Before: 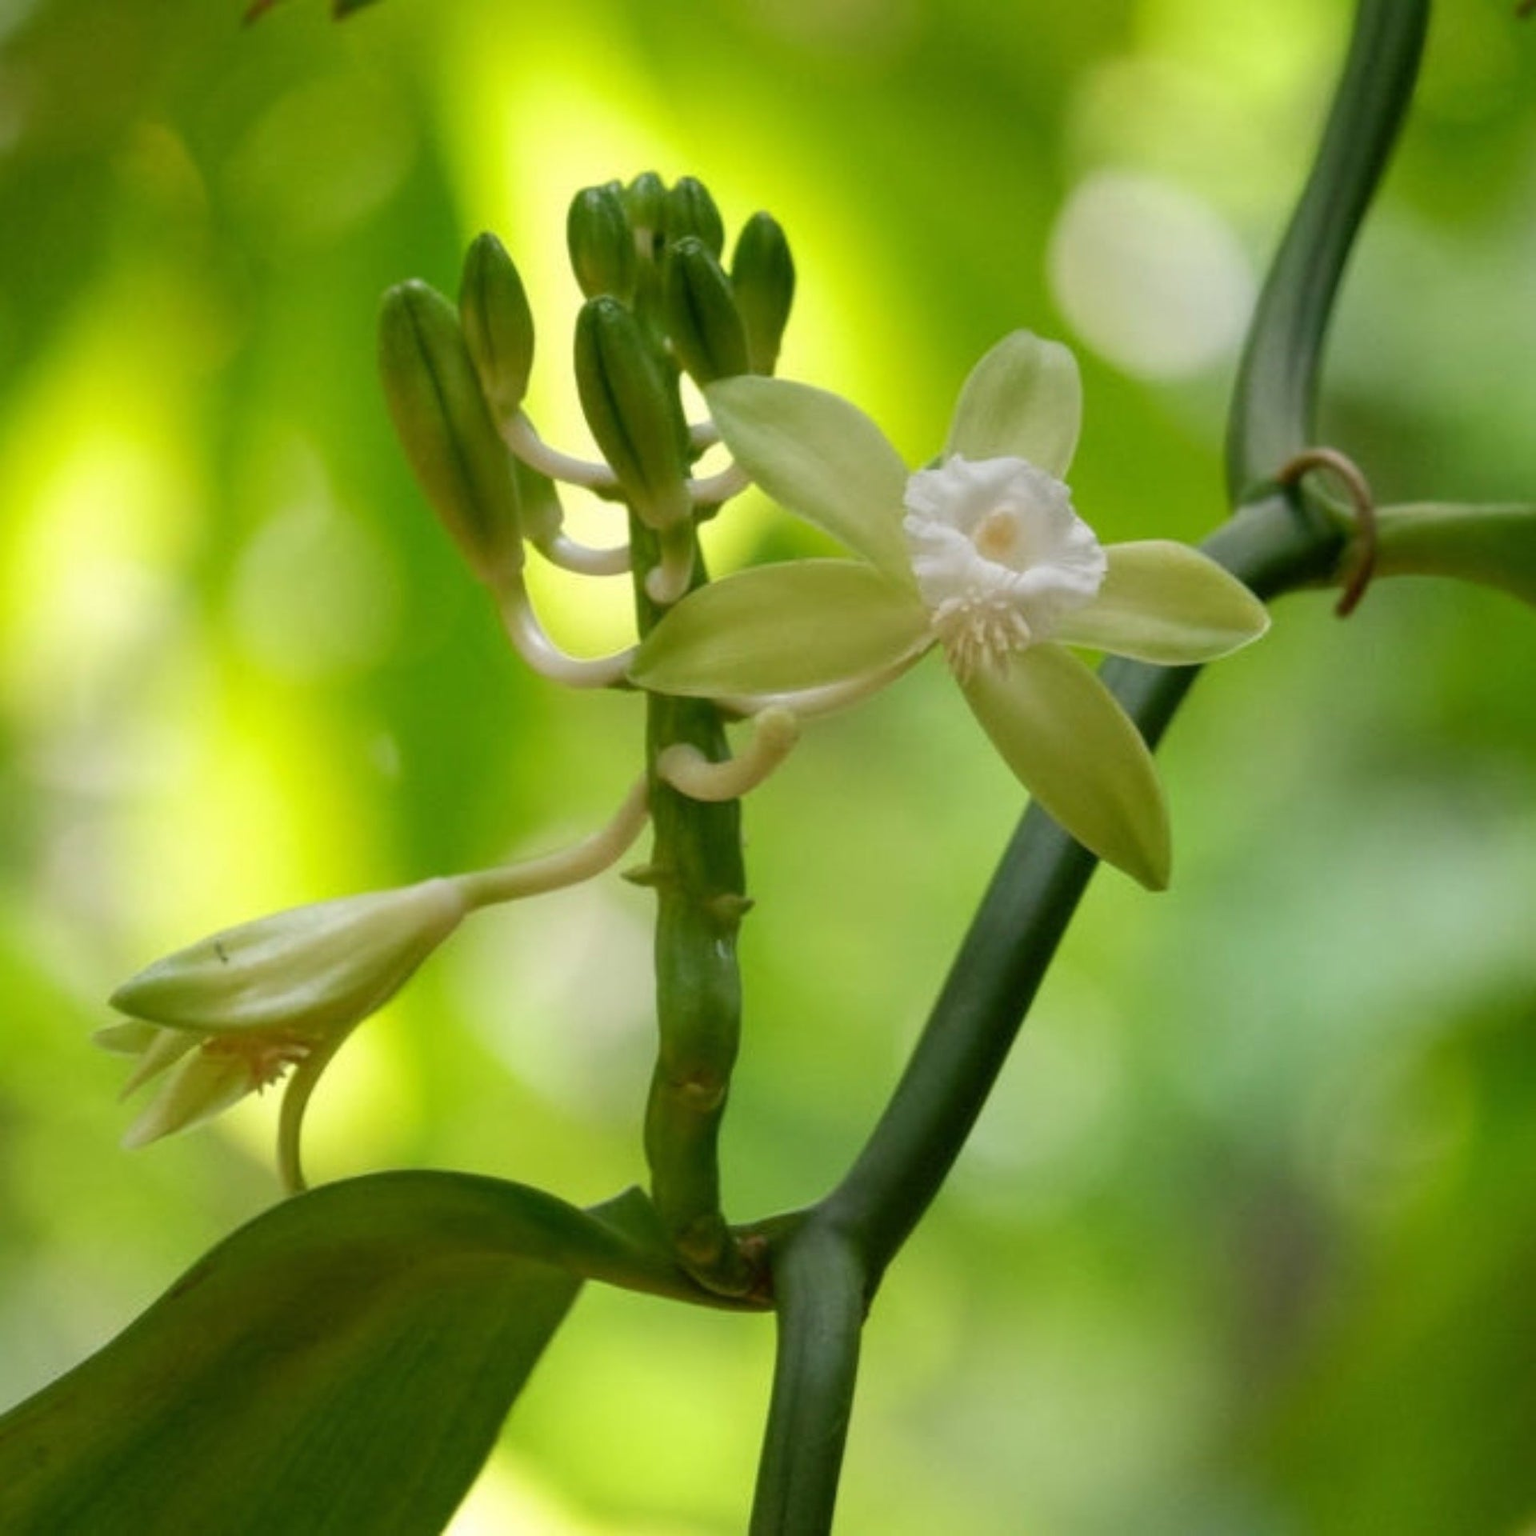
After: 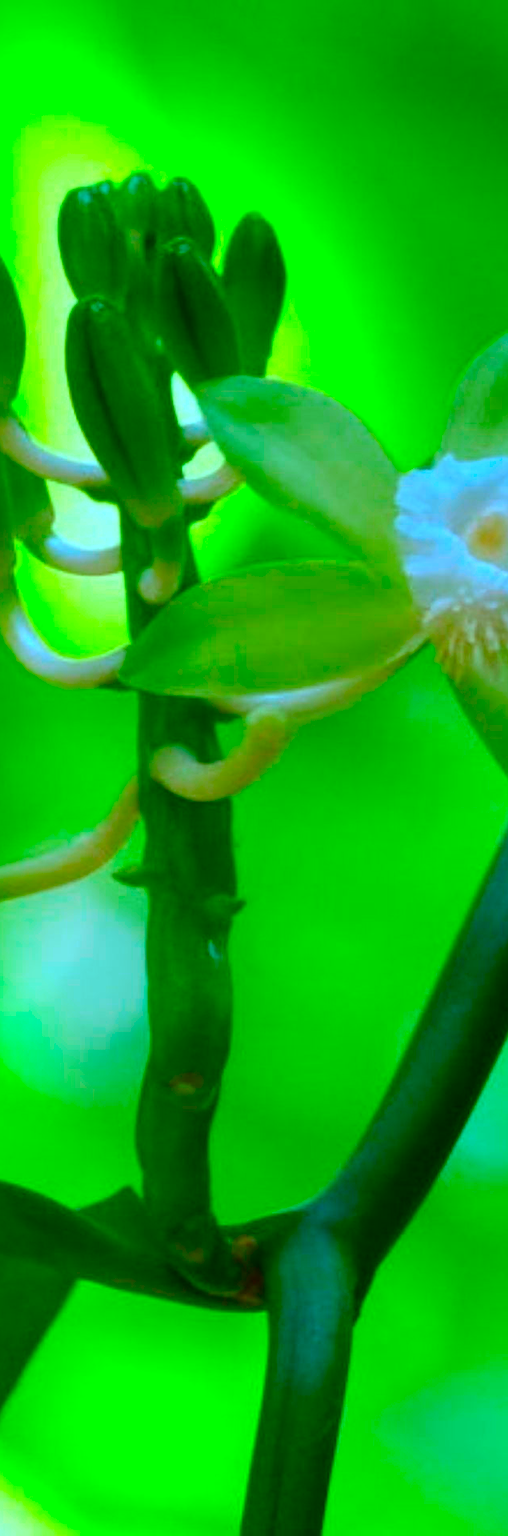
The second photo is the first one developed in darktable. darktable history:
crop: left 33.13%, right 33.754%
color correction: highlights a* 1.58, highlights b* -1.79, saturation 2.54
sharpen: amount 0.201
color calibration: x 0.397, y 0.386, temperature 3628.74 K
